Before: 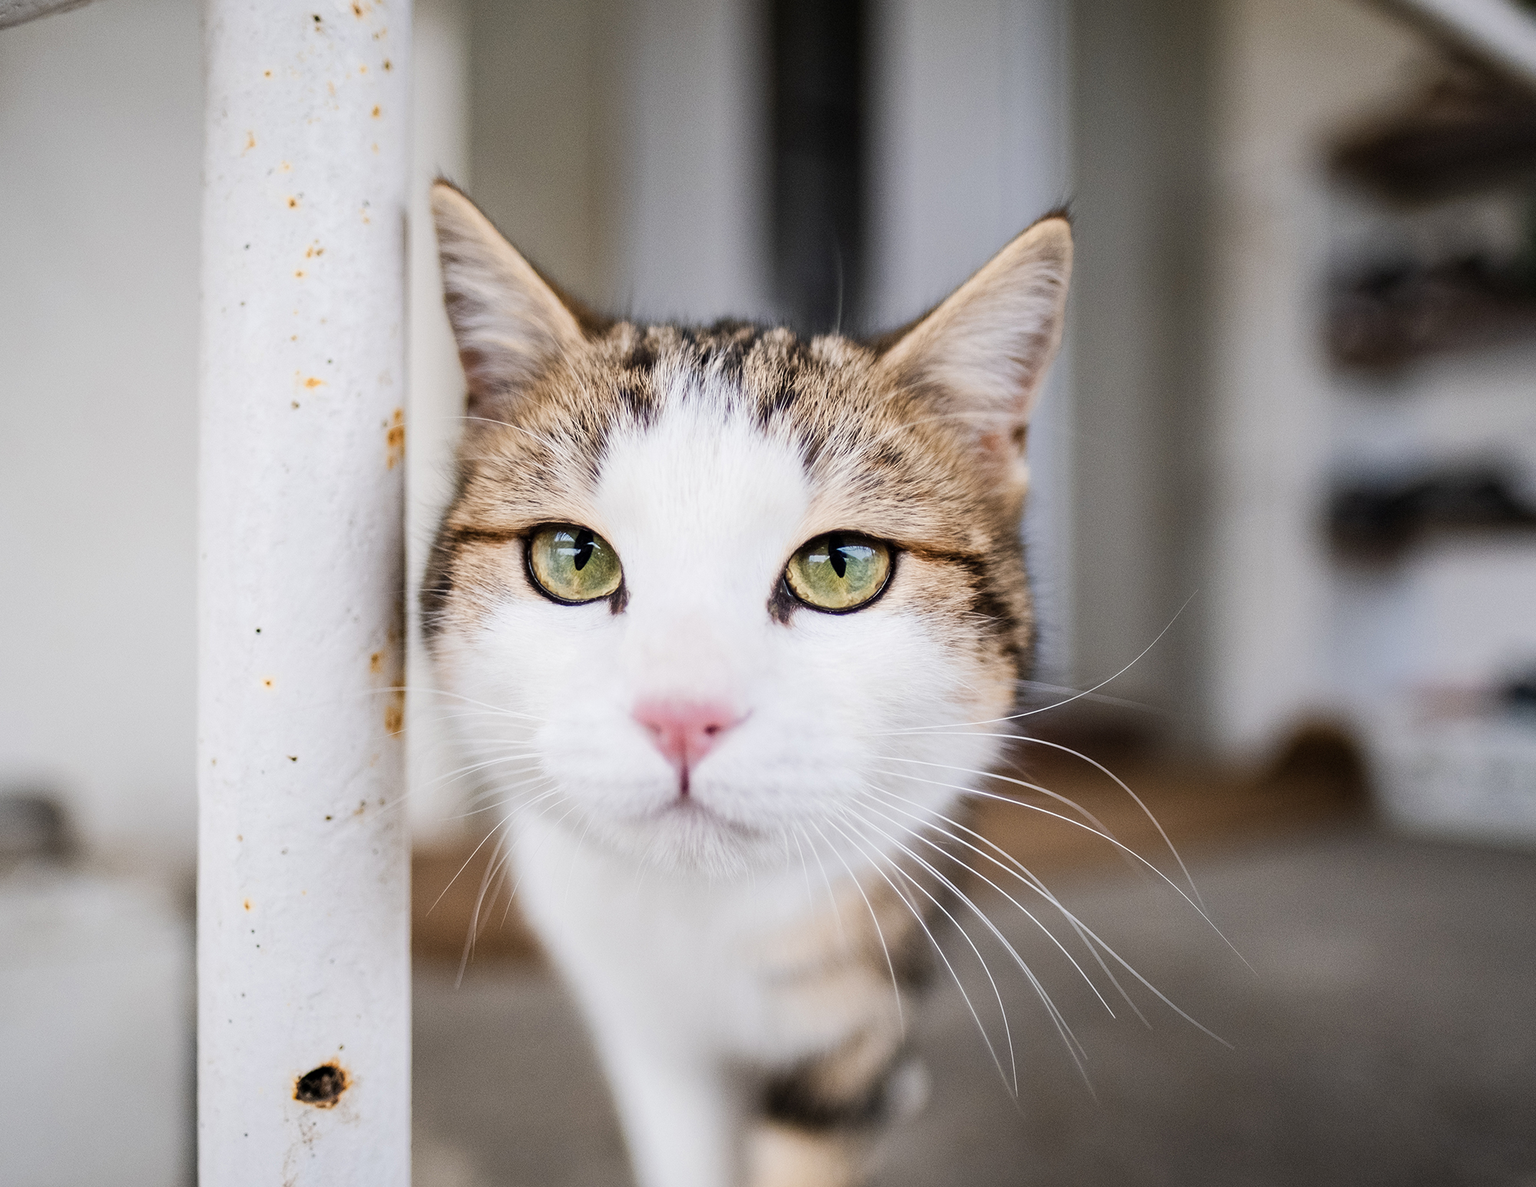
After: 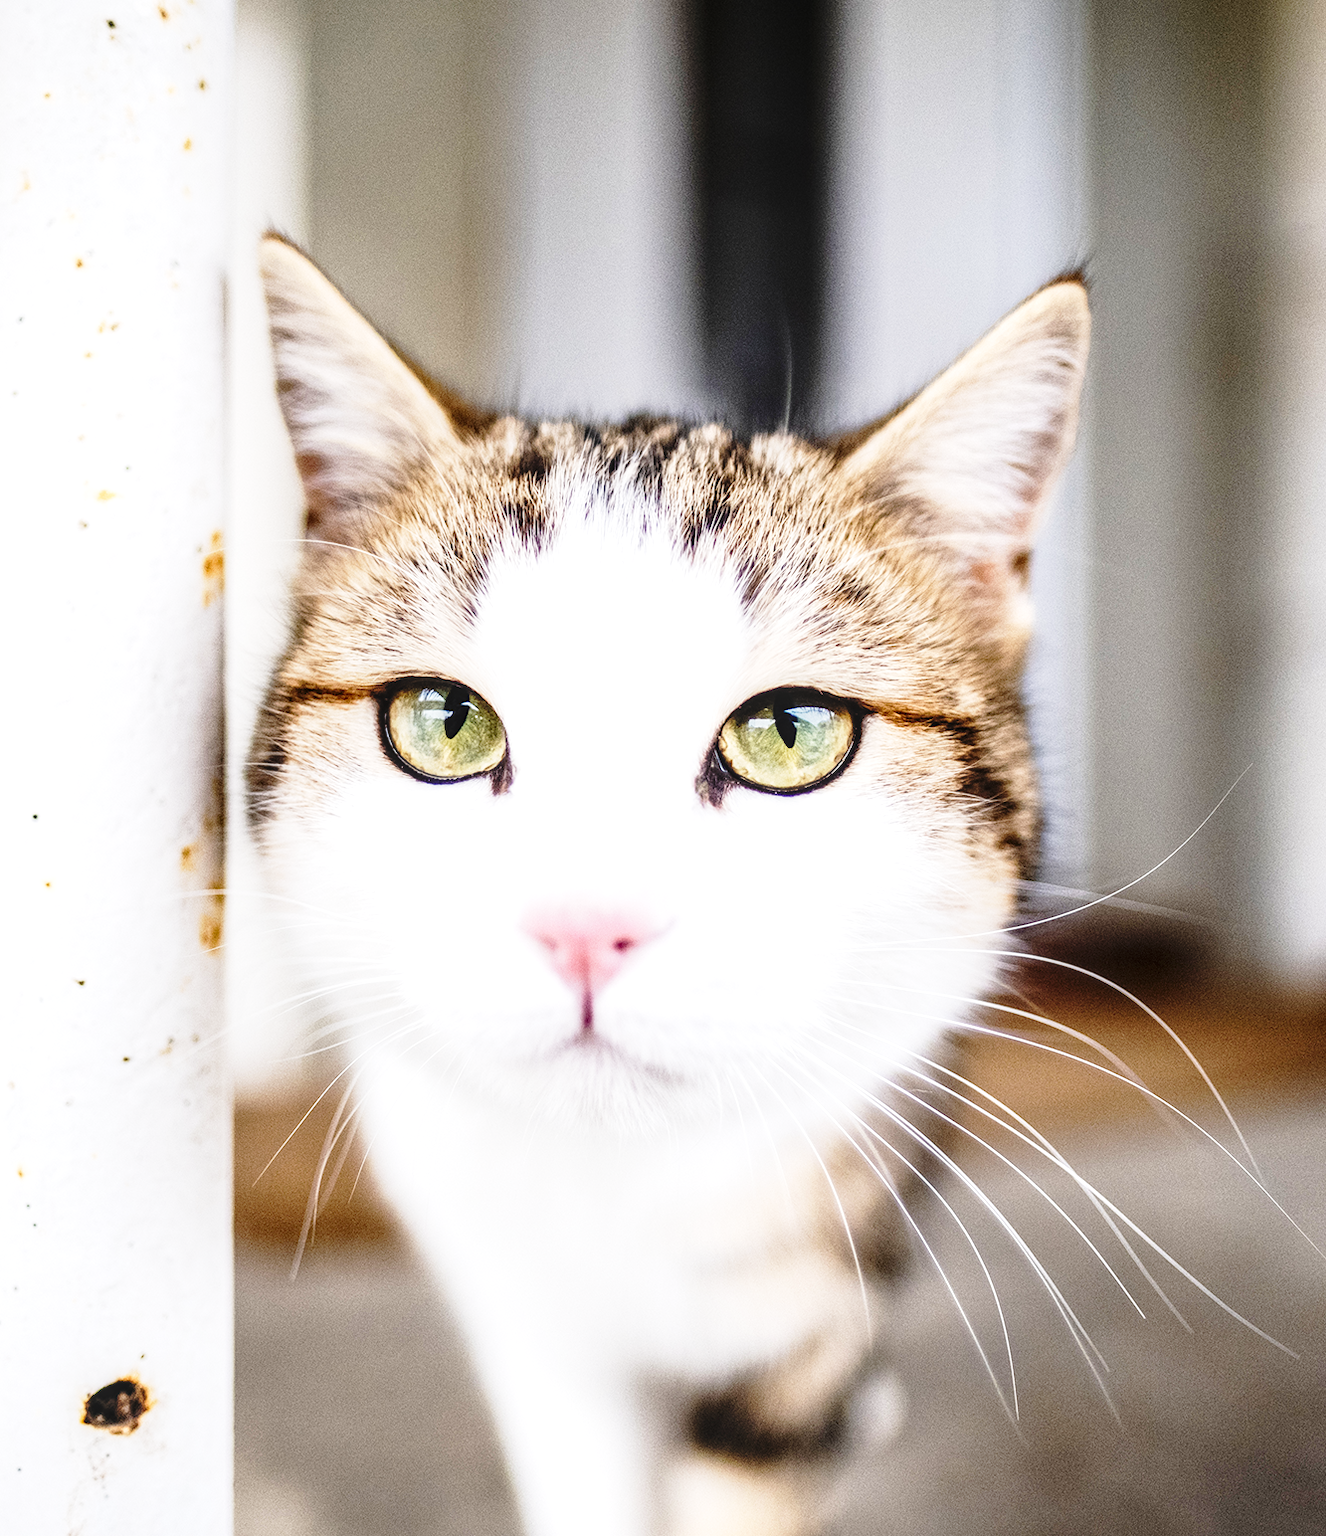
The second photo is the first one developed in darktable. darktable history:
contrast equalizer: octaves 7, y [[0.6 ×6], [0.55 ×6], [0 ×6], [0 ×6], [0 ×6]], mix -0.3
local contrast: detail 130%
crop and rotate: left 15.055%, right 18.278%
exposure: exposure 0.258 EV, compensate highlight preservation false
base curve: curves: ch0 [(0, 0) (0.04, 0.03) (0.133, 0.232) (0.448, 0.748) (0.843, 0.968) (1, 1)], preserve colors none
